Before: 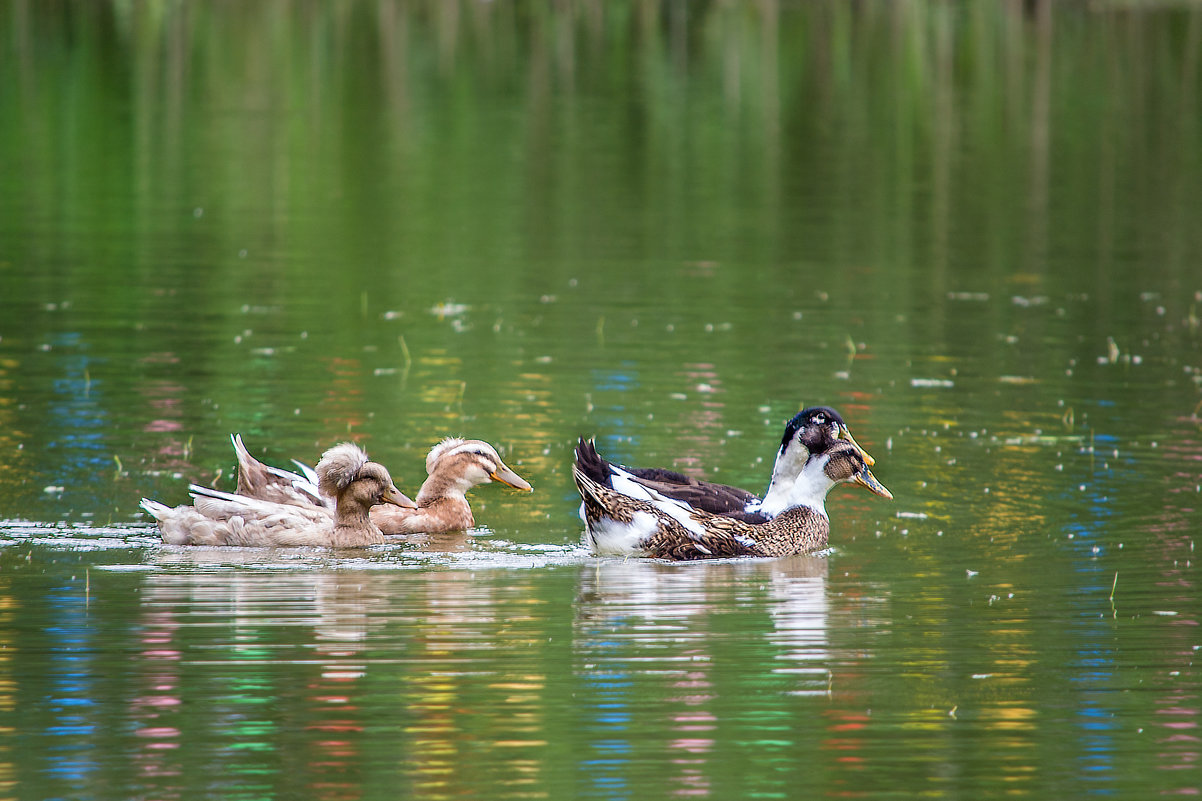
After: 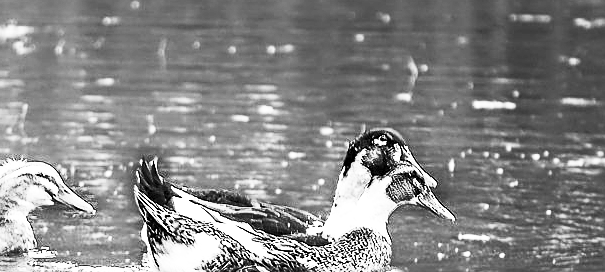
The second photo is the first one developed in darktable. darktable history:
color calibration: output gray [0.18, 0.41, 0.41, 0], illuminant custom, x 0.392, y 0.392, temperature 3851.6 K
crop: left 36.493%, top 34.774%, right 13.142%, bottom 31.155%
exposure: exposure 0.152 EV, compensate highlight preservation false
sharpen: on, module defaults
contrast brightness saturation: contrast 0.617, brightness 0.326, saturation 0.137
